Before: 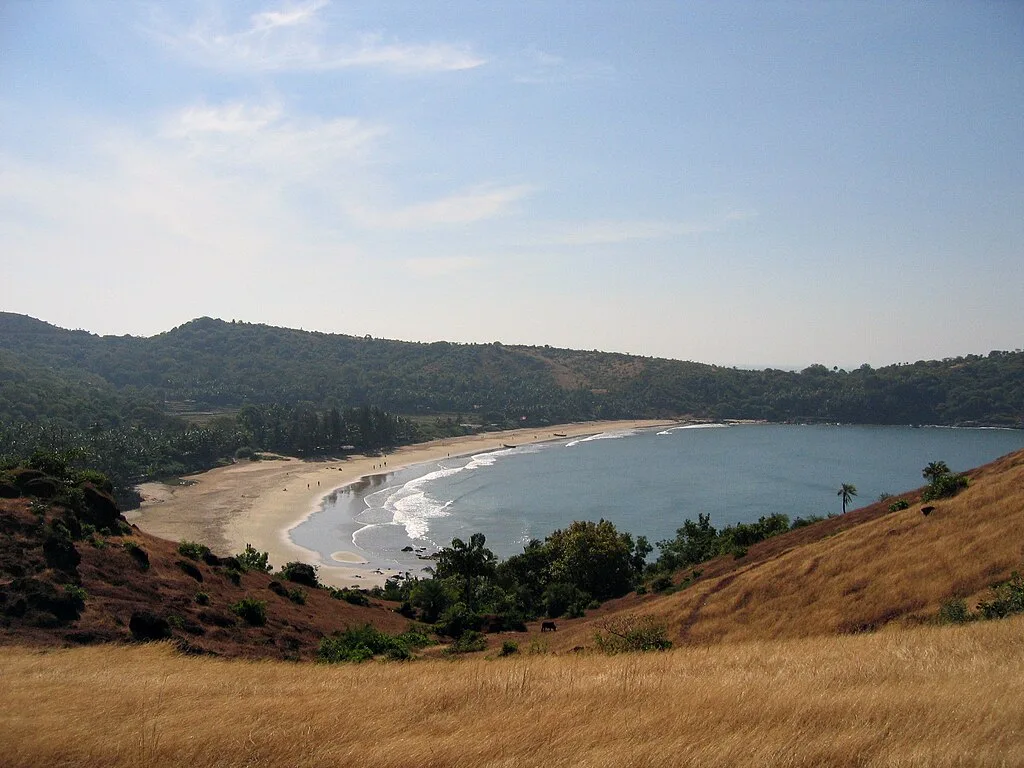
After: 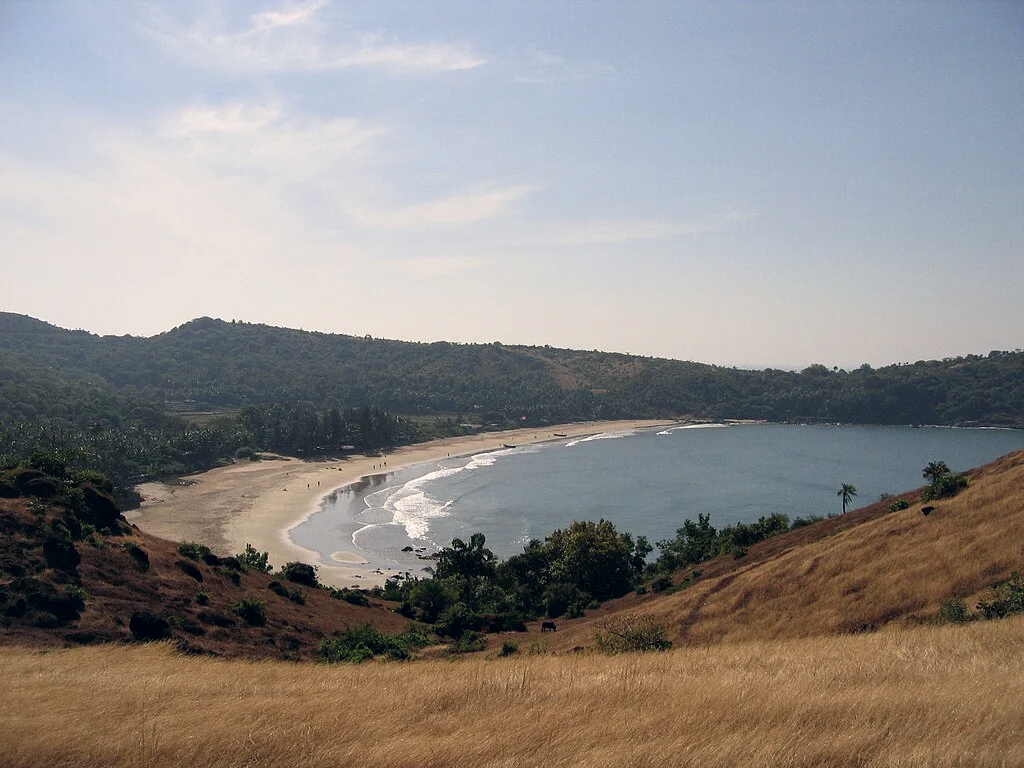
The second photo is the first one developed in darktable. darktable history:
color correction: highlights a* 2.83, highlights b* 5.02, shadows a* -1.6, shadows b* -4.95, saturation 0.81
